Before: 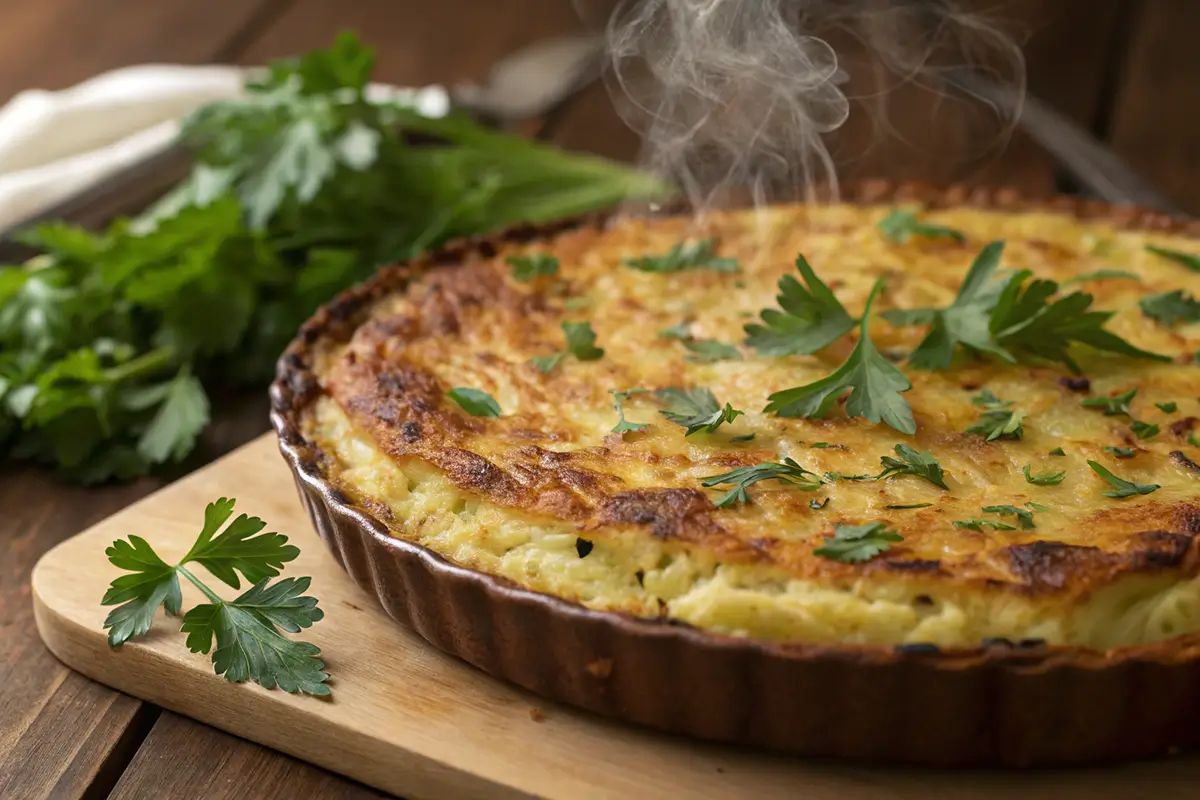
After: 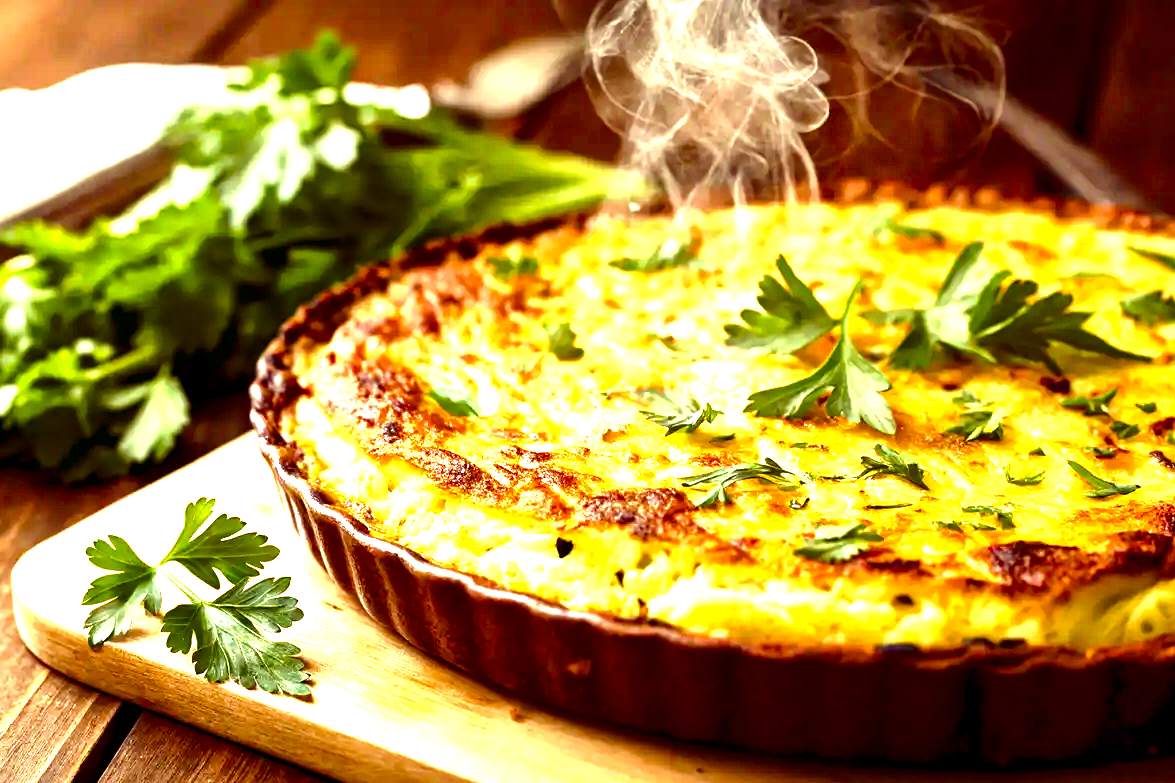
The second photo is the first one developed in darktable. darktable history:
exposure: black level correction 0.001, exposure 1.719 EV, compensate exposure bias true, compensate highlight preservation false
crop: left 1.743%, right 0.268%, bottom 2.011%
local contrast: mode bilateral grid, contrast 20, coarseness 50, detail 161%, midtone range 0.2
rgb curve: mode RGB, independent channels
tone equalizer: on, module defaults
contrast brightness saturation: contrast 0.13, brightness -0.24, saturation 0.14
color balance rgb: shadows lift › luminance -21.66%, shadows lift › chroma 8.98%, shadows lift › hue 283.37°, power › chroma 1.55%, power › hue 25.59°, highlights gain › luminance 6.08%, highlights gain › chroma 2.55%, highlights gain › hue 90°, global offset › luminance -0.87%, perceptual saturation grading › global saturation 27.49%, perceptual saturation grading › highlights -28.39%, perceptual saturation grading › mid-tones 15.22%, perceptual saturation grading › shadows 33.98%, perceptual brilliance grading › highlights 10%, perceptual brilliance grading › mid-tones 5%
